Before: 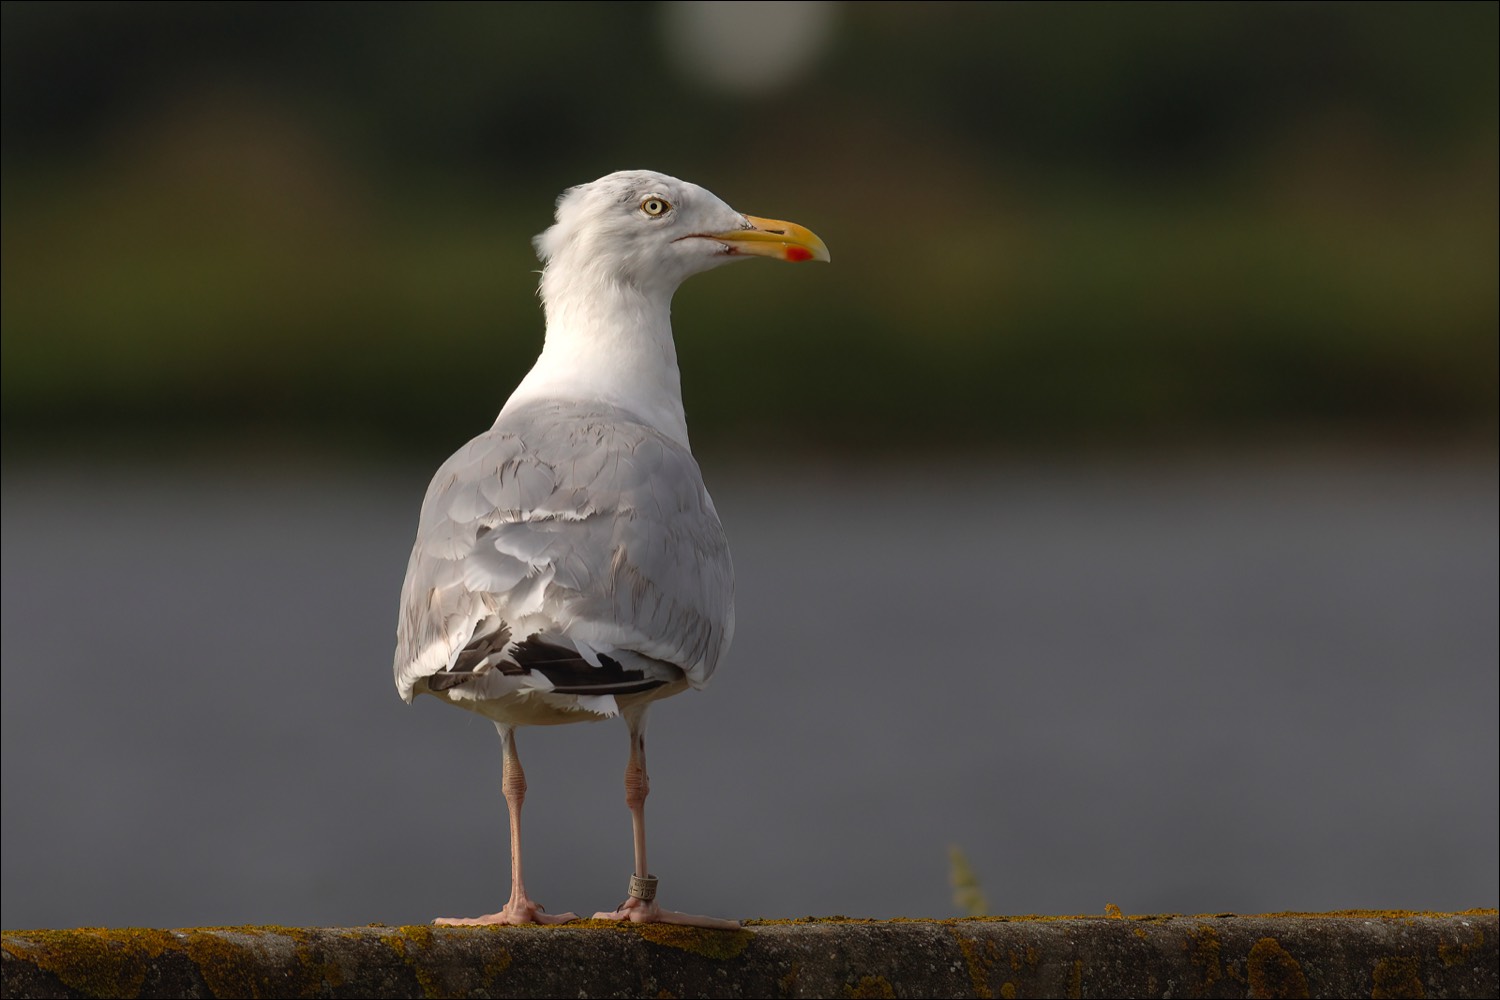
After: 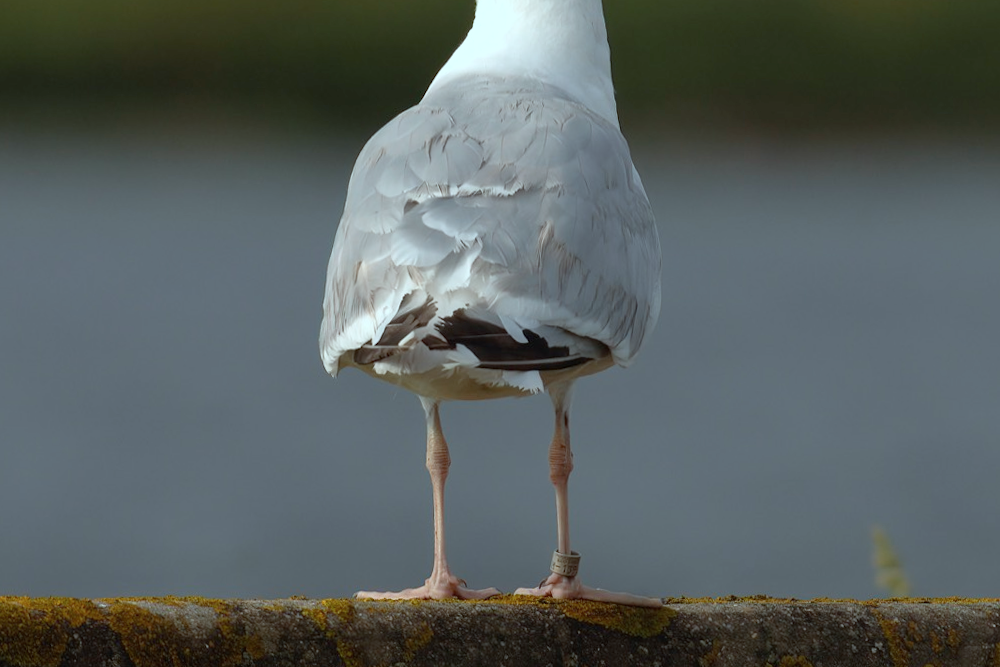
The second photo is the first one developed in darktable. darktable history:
crop and rotate: angle -0.82°, left 3.85%, top 31.828%, right 27.992%
color correction: highlights a* -10.04, highlights b* -10.37
